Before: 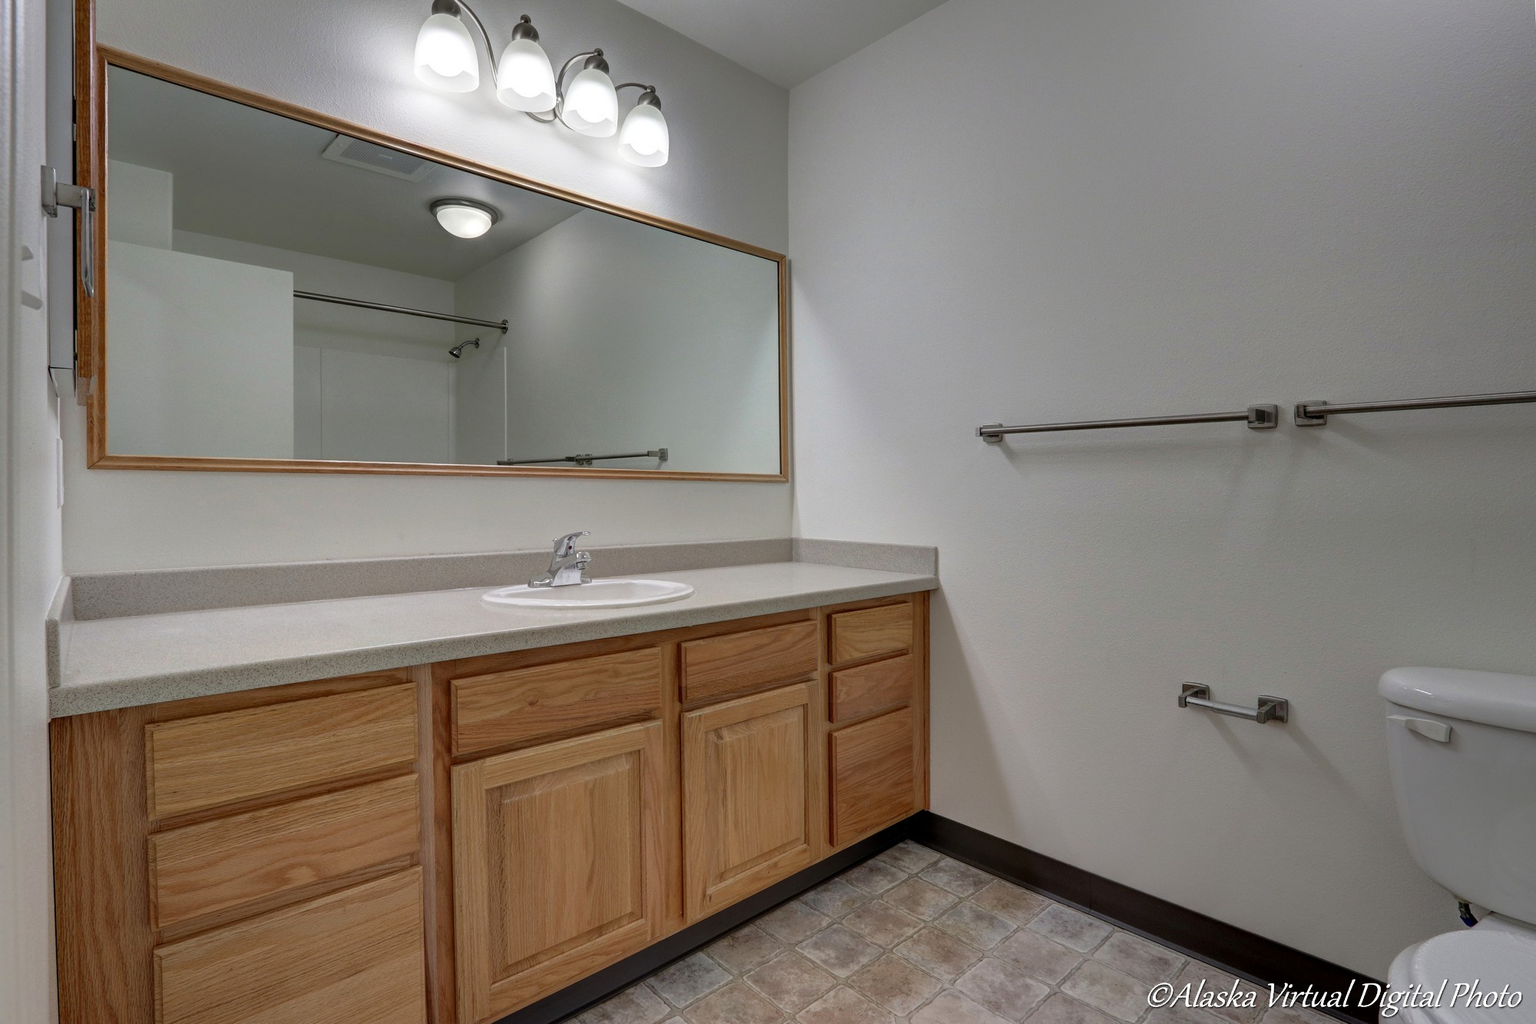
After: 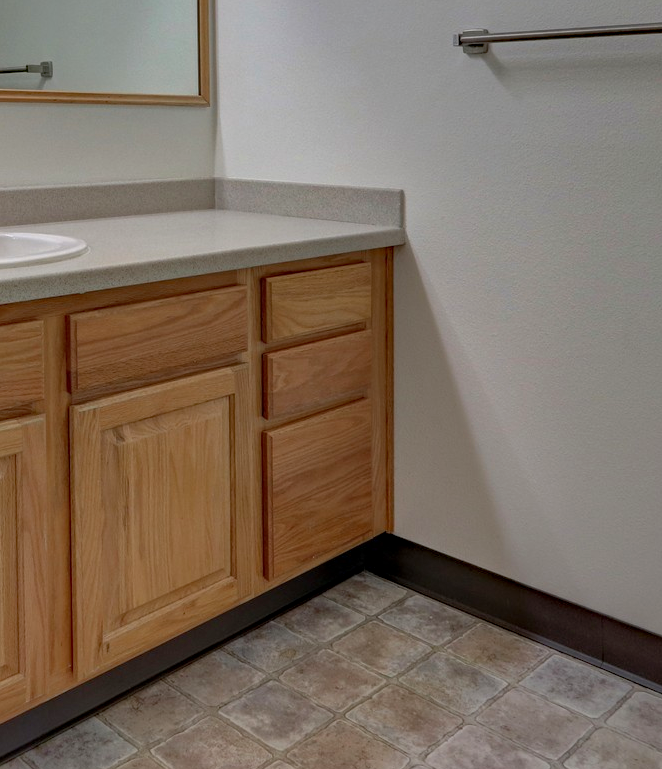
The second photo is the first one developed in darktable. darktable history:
haze removal: compatibility mode true, adaptive false
shadows and highlights: on, module defaults
crop: left 40.878%, top 39.176%, right 25.993%, bottom 3.081%
